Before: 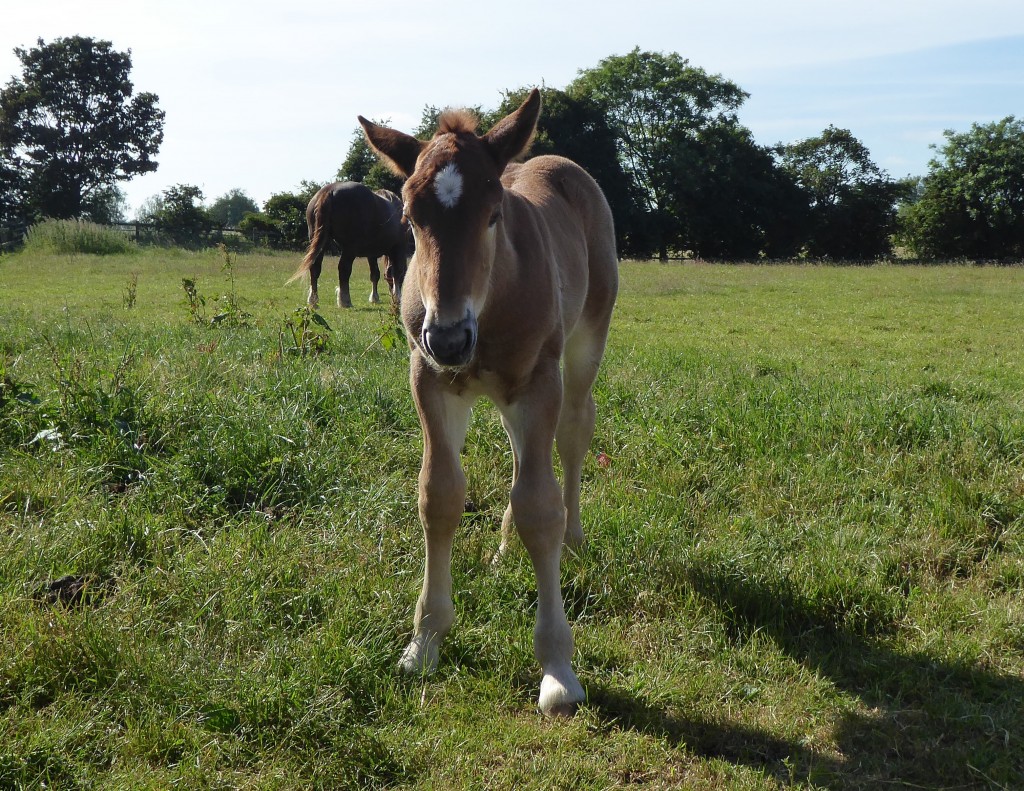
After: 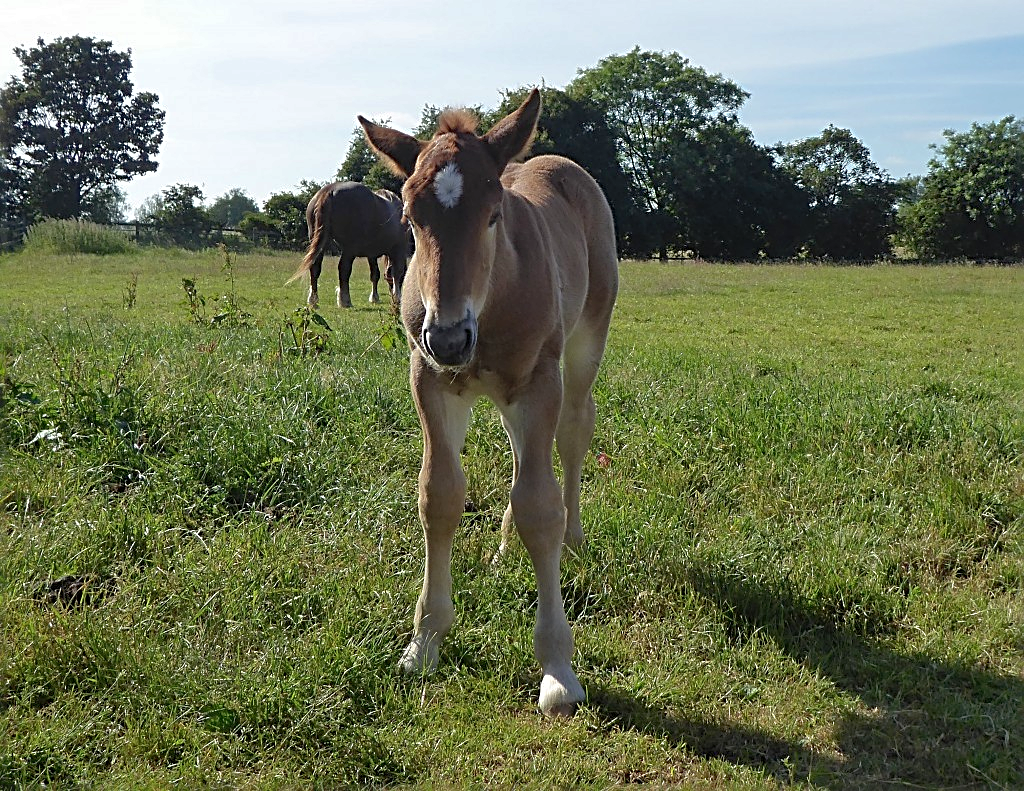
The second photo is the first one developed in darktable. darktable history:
shadows and highlights: on, module defaults
sharpen: radius 2.586, amount 0.686
